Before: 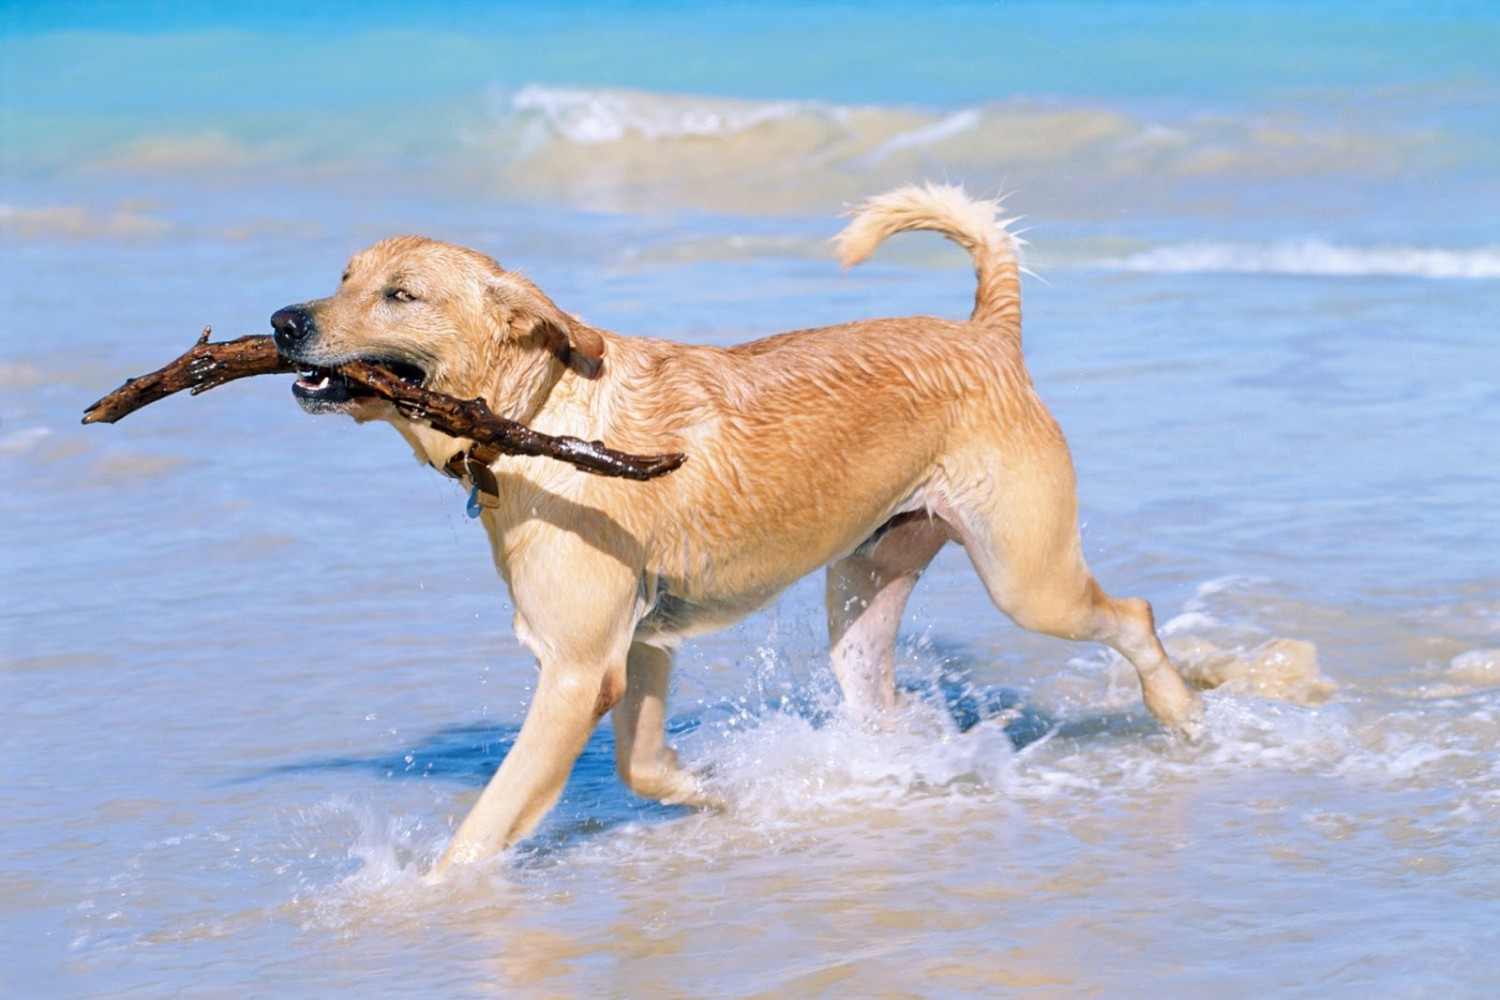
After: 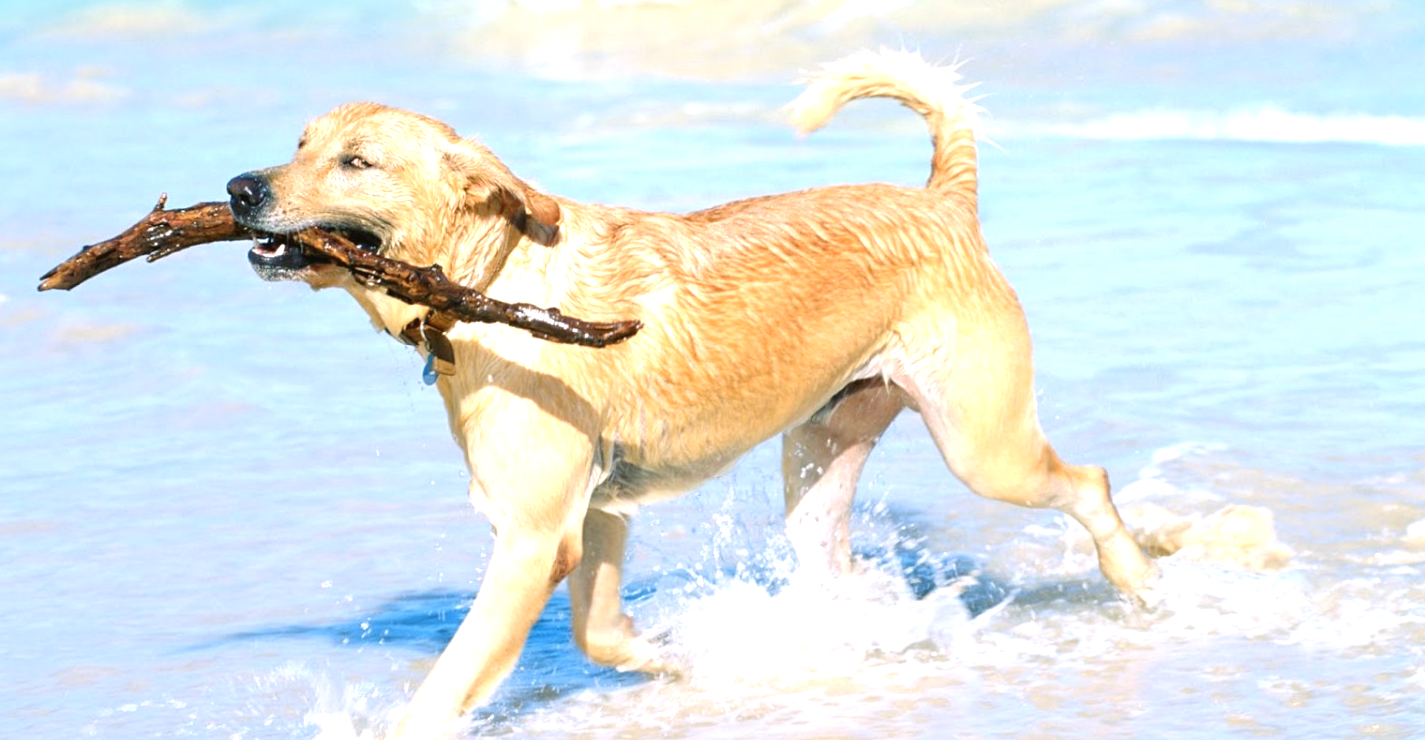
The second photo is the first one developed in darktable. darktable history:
color balance: mode lift, gamma, gain (sRGB), lift [1.04, 1, 1, 0.97], gamma [1.01, 1, 1, 0.97], gain [0.96, 1, 1, 0.97]
crop and rotate: left 2.991%, top 13.302%, right 1.981%, bottom 12.636%
exposure: black level correction 0, exposure 0.953 EV, compensate exposure bias true, compensate highlight preservation false
